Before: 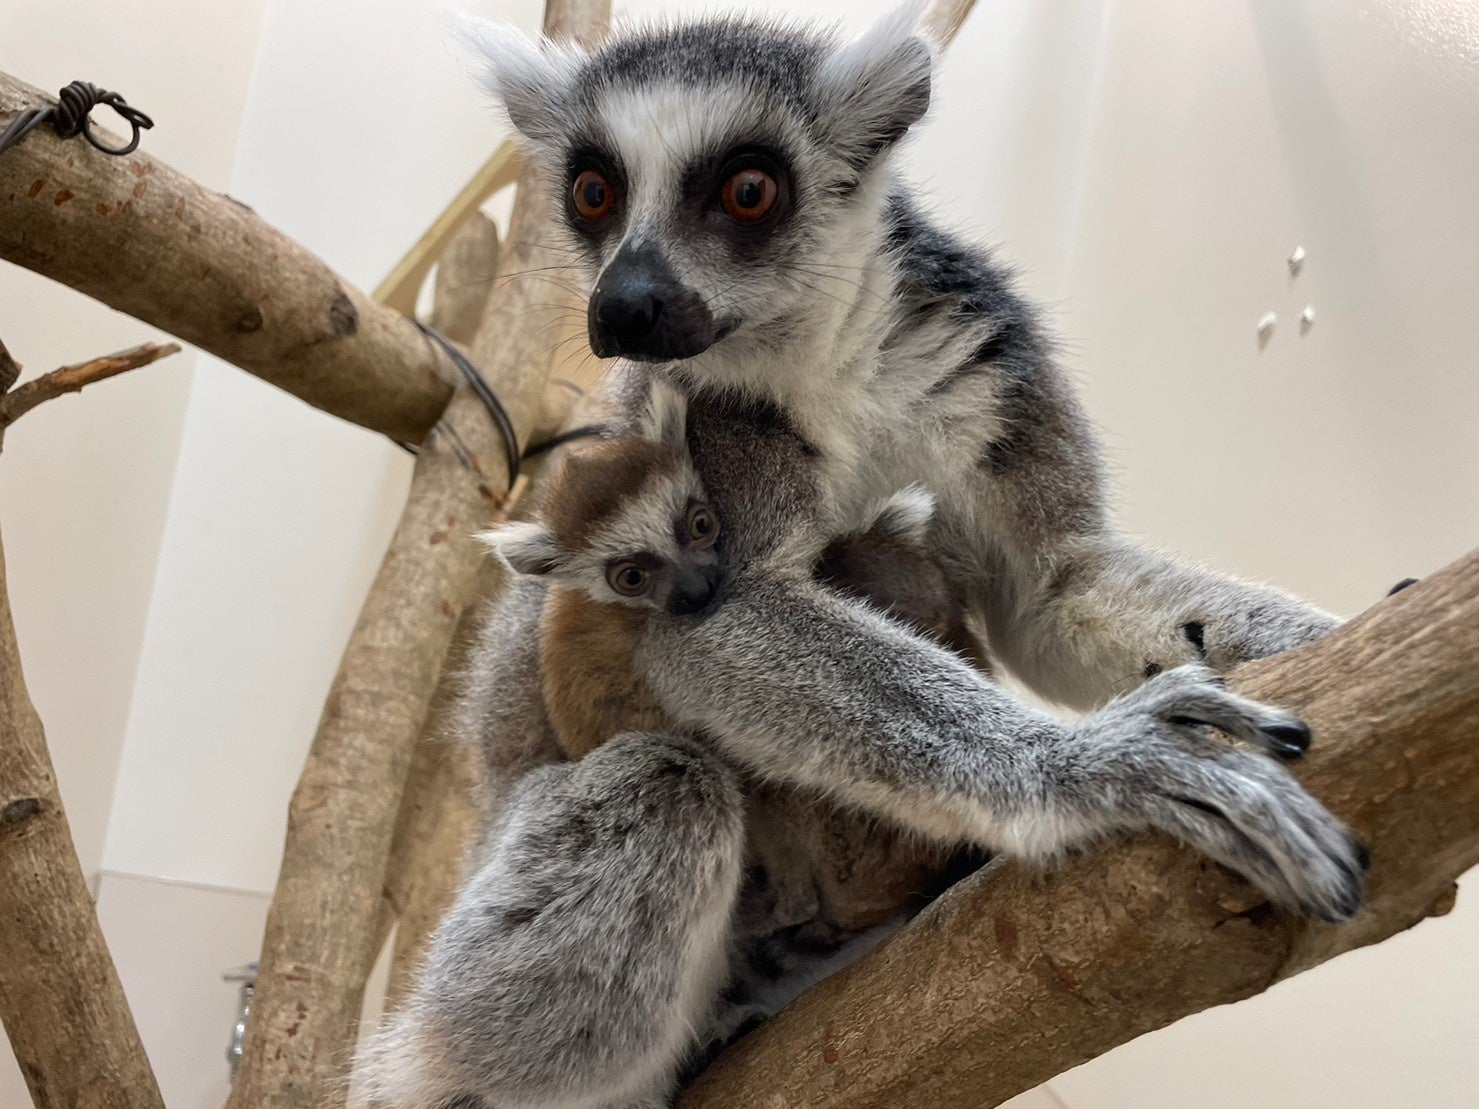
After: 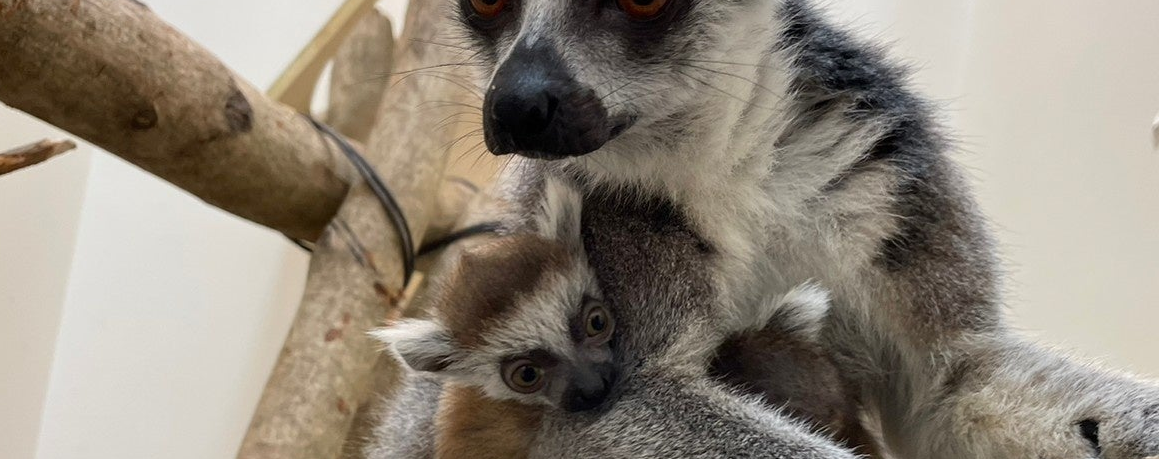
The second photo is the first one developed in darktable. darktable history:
crop: left 7.114%, top 18.347%, right 14.518%, bottom 40.224%
